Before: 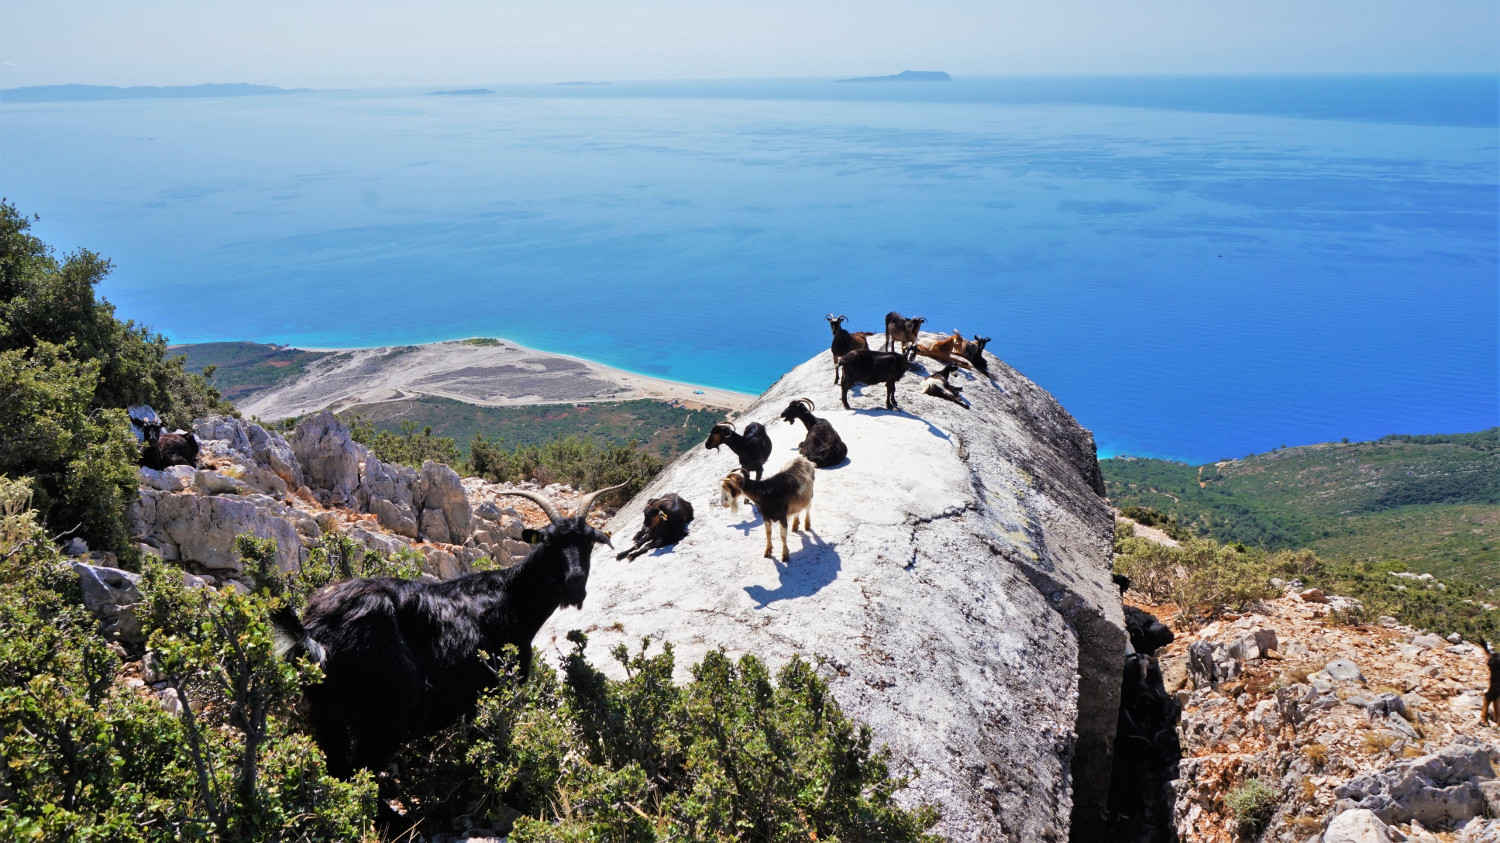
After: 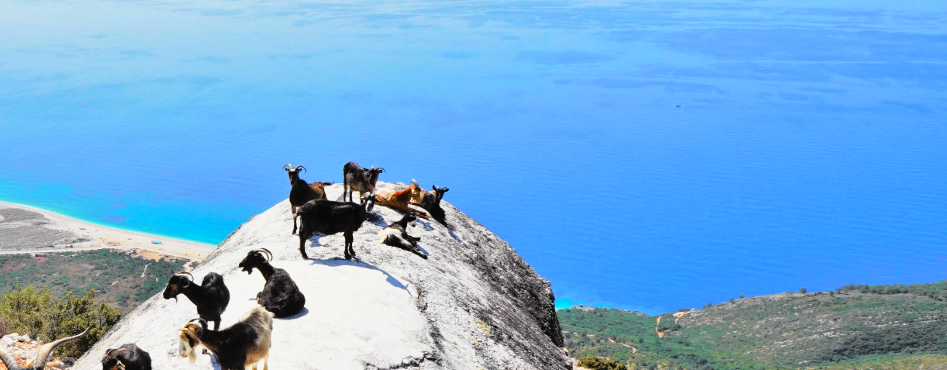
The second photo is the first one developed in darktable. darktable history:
tone curve: curves: ch0 [(0, 0.008) (0.107, 0.091) (0.278, 0.351) (0.457, 0.562) (0.628, 0.738) (0.839, 0.909) (0.998, 0.978)]; ch1 [(0, 0) (0.437, 0.408) (0.474, 0.479) (0.502, 0.5) (0.527, 0.519) (0.561, 0.575) (0.608, 0.665) (0.669, 0.748) (0.859, 0.899) (1, 1)]; ch2 [(0, 0) (0.33, 0.301) (0.421, 0.443) (0.473, 0.498) (0.502, 0.504) (0.522, 0.527) (0.549, 0.583) (0.644, 0.703) (1, 1)], color space Lab, independent channels, preserve colors none
crop: left 36.186%, top 17.885%, right 0.634%, bottom 38.194%
